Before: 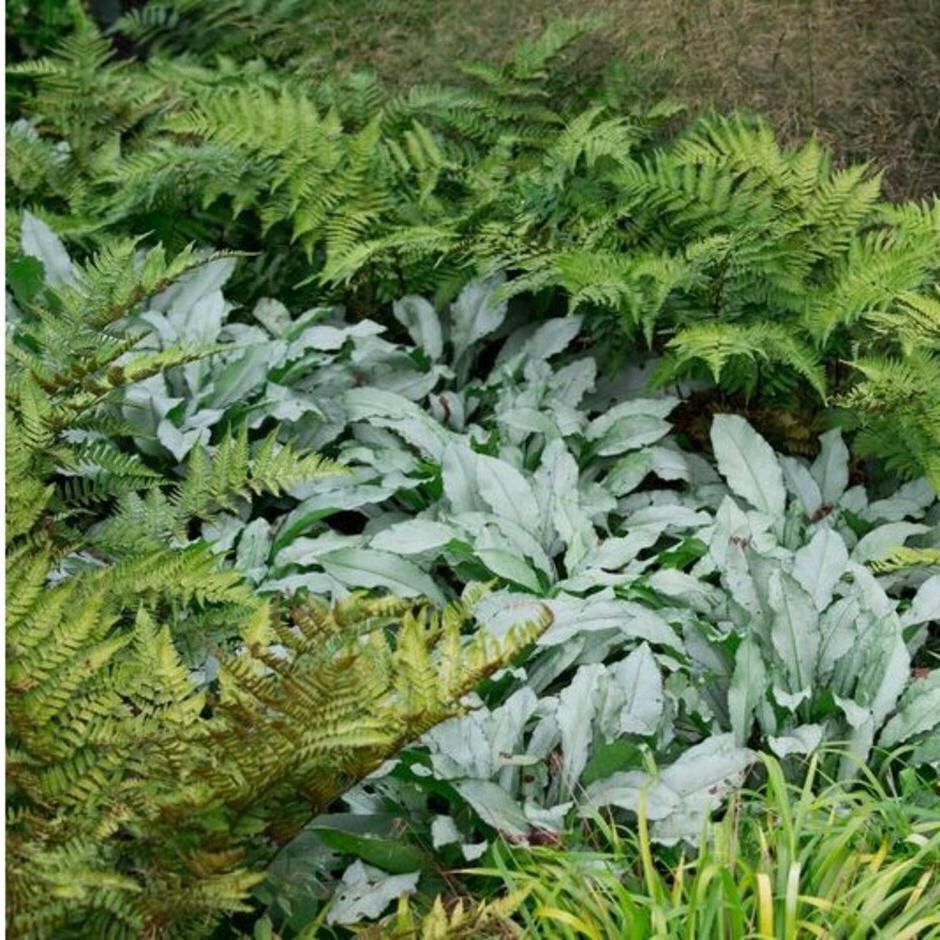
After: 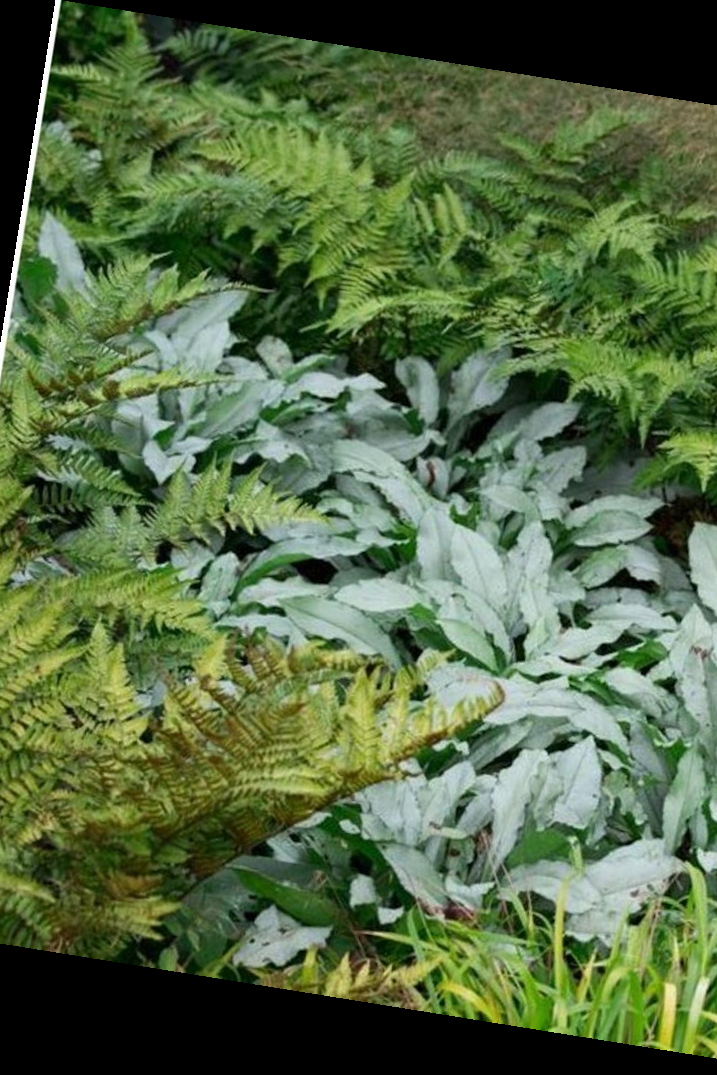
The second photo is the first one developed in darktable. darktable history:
crop and rotate: left 8.786%, right 24.548%
rotate and perspective: rotation 9.12°, automatic cropping off
